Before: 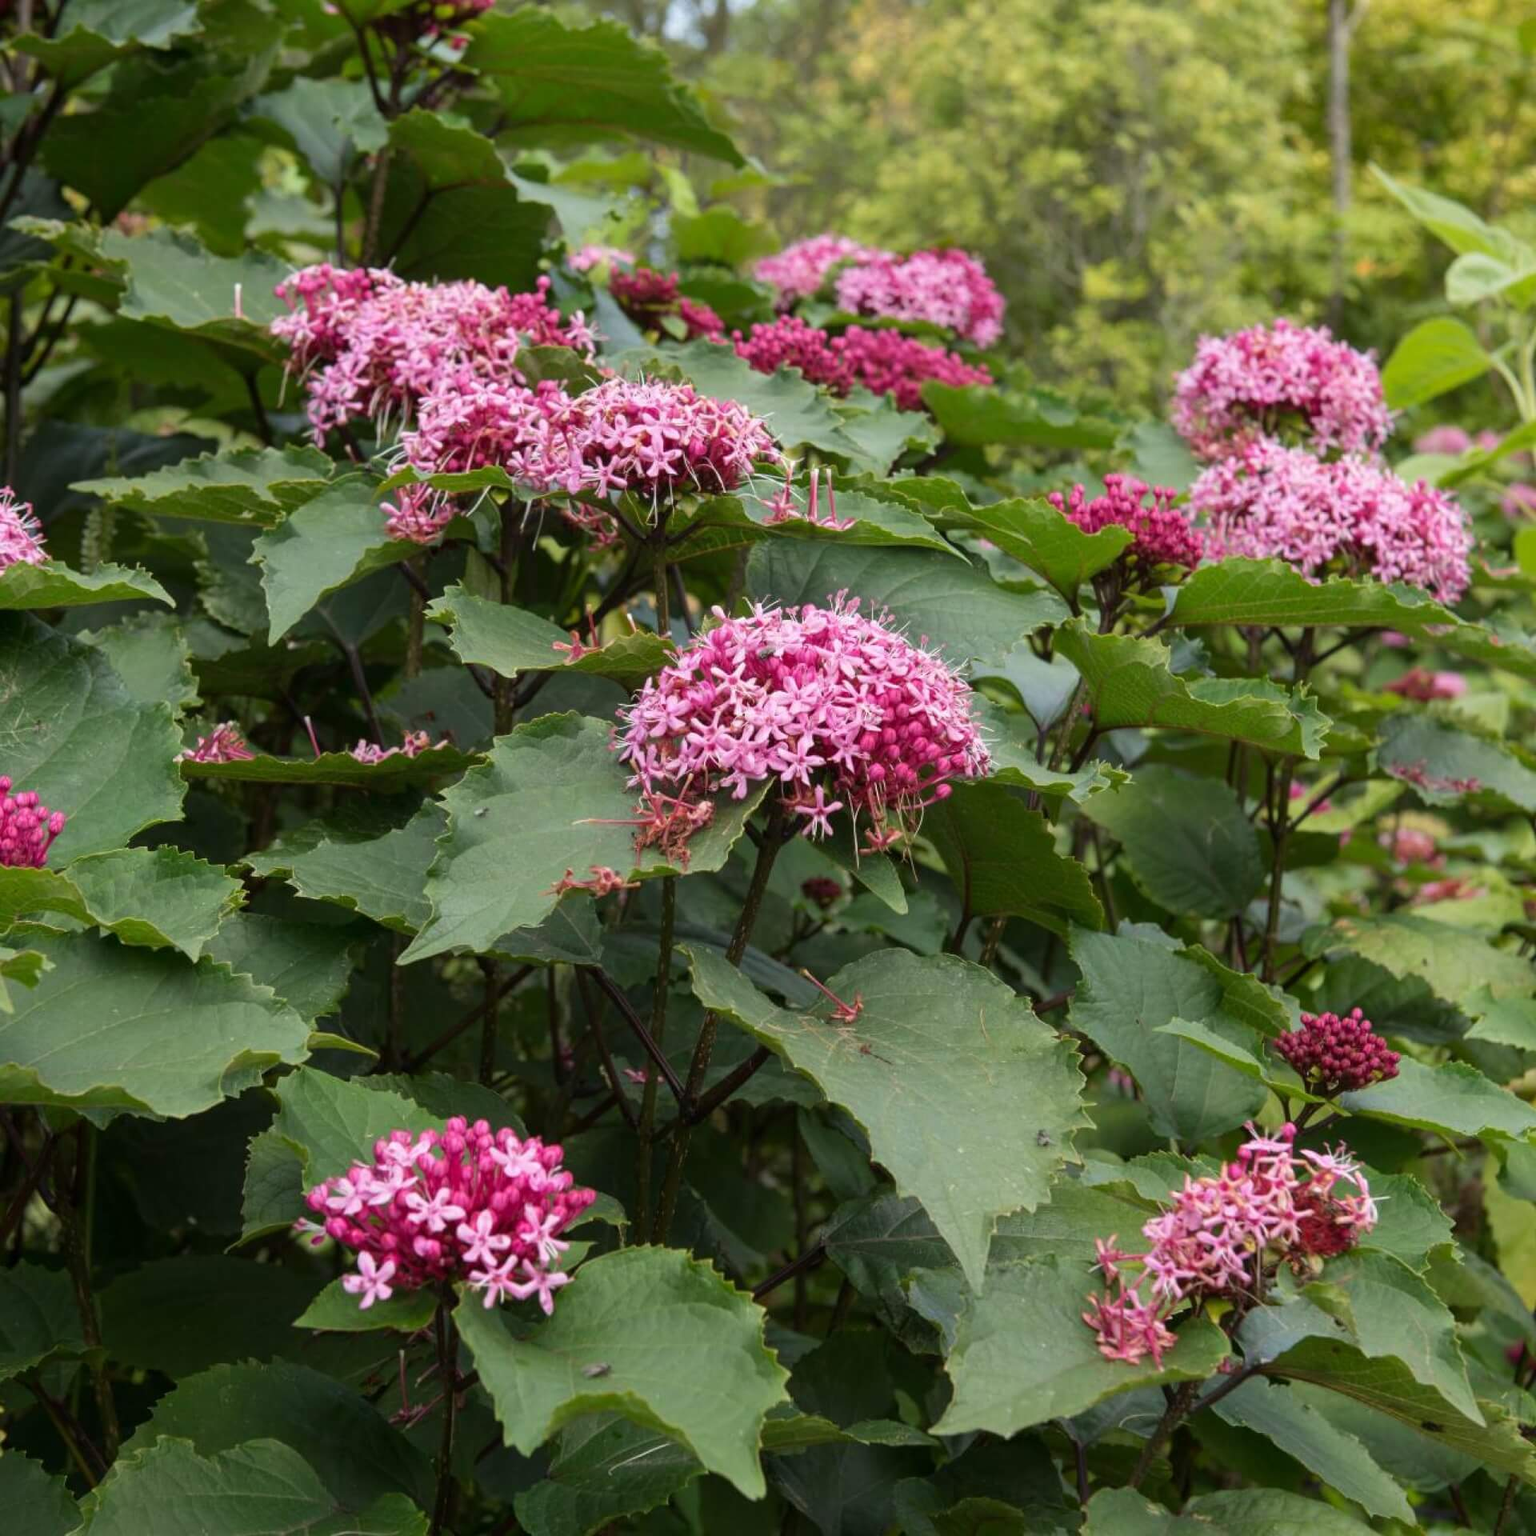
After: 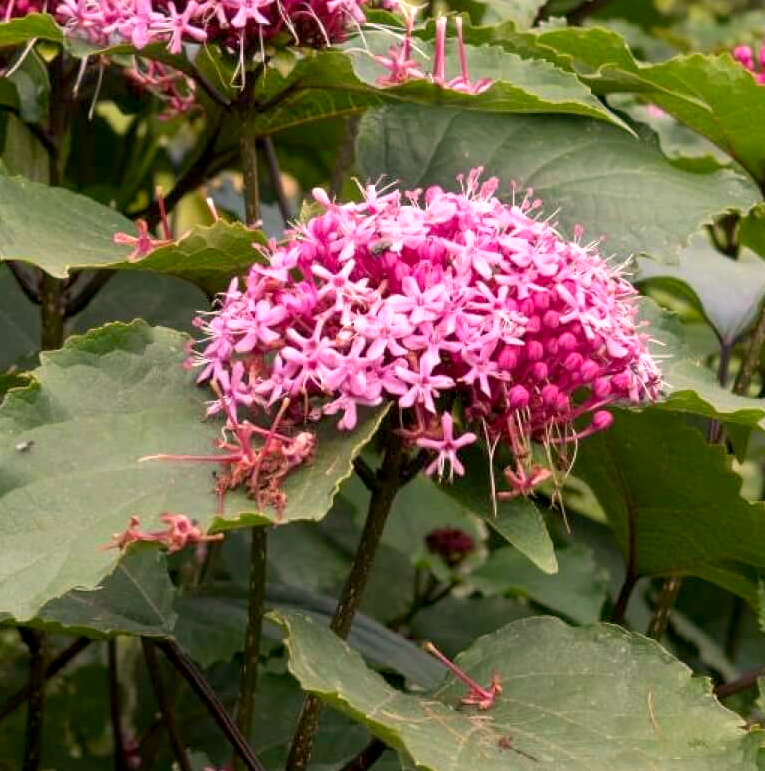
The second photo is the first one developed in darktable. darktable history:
exposure: black level correction 0.005, exposure 0.418 EV, compensate exposure bias true, compensate highlight preservation false
color correction: highlights a* 12.11, highlights b* 5.39
crop: left 30.098%, top 29.658%, right 30.049%, bottom 30.145%
